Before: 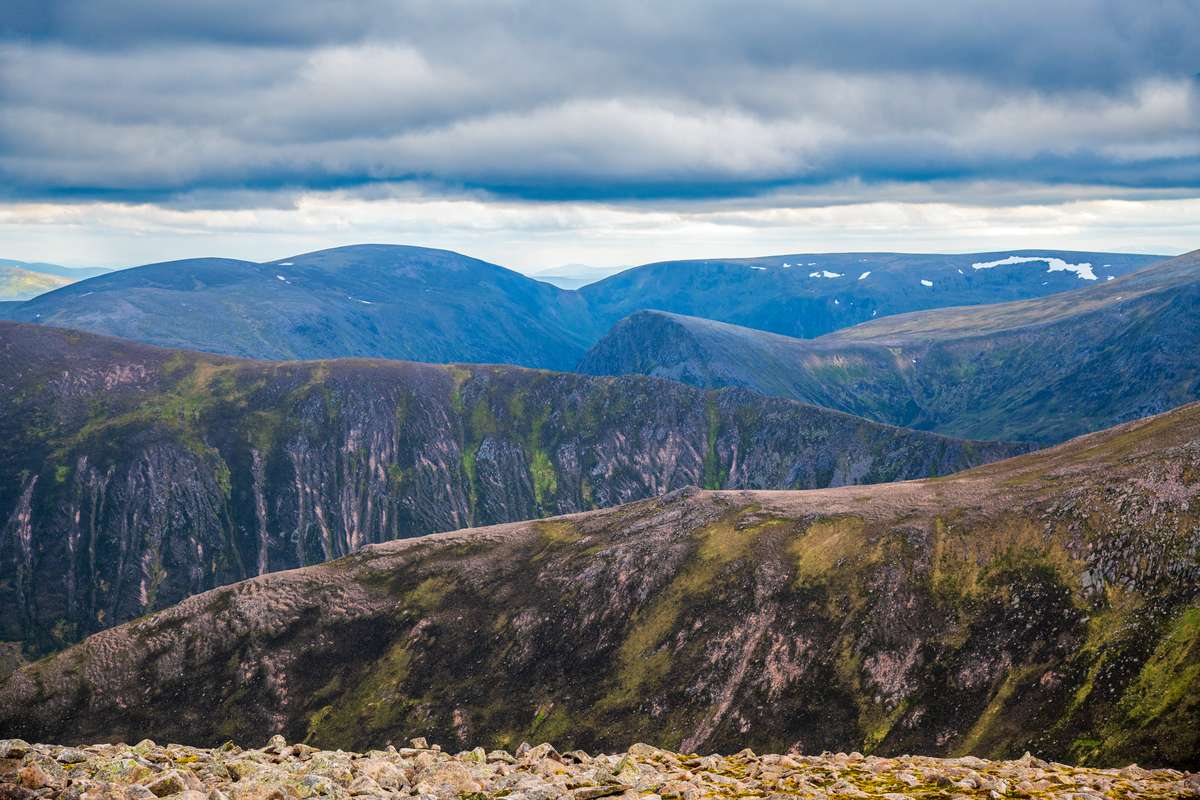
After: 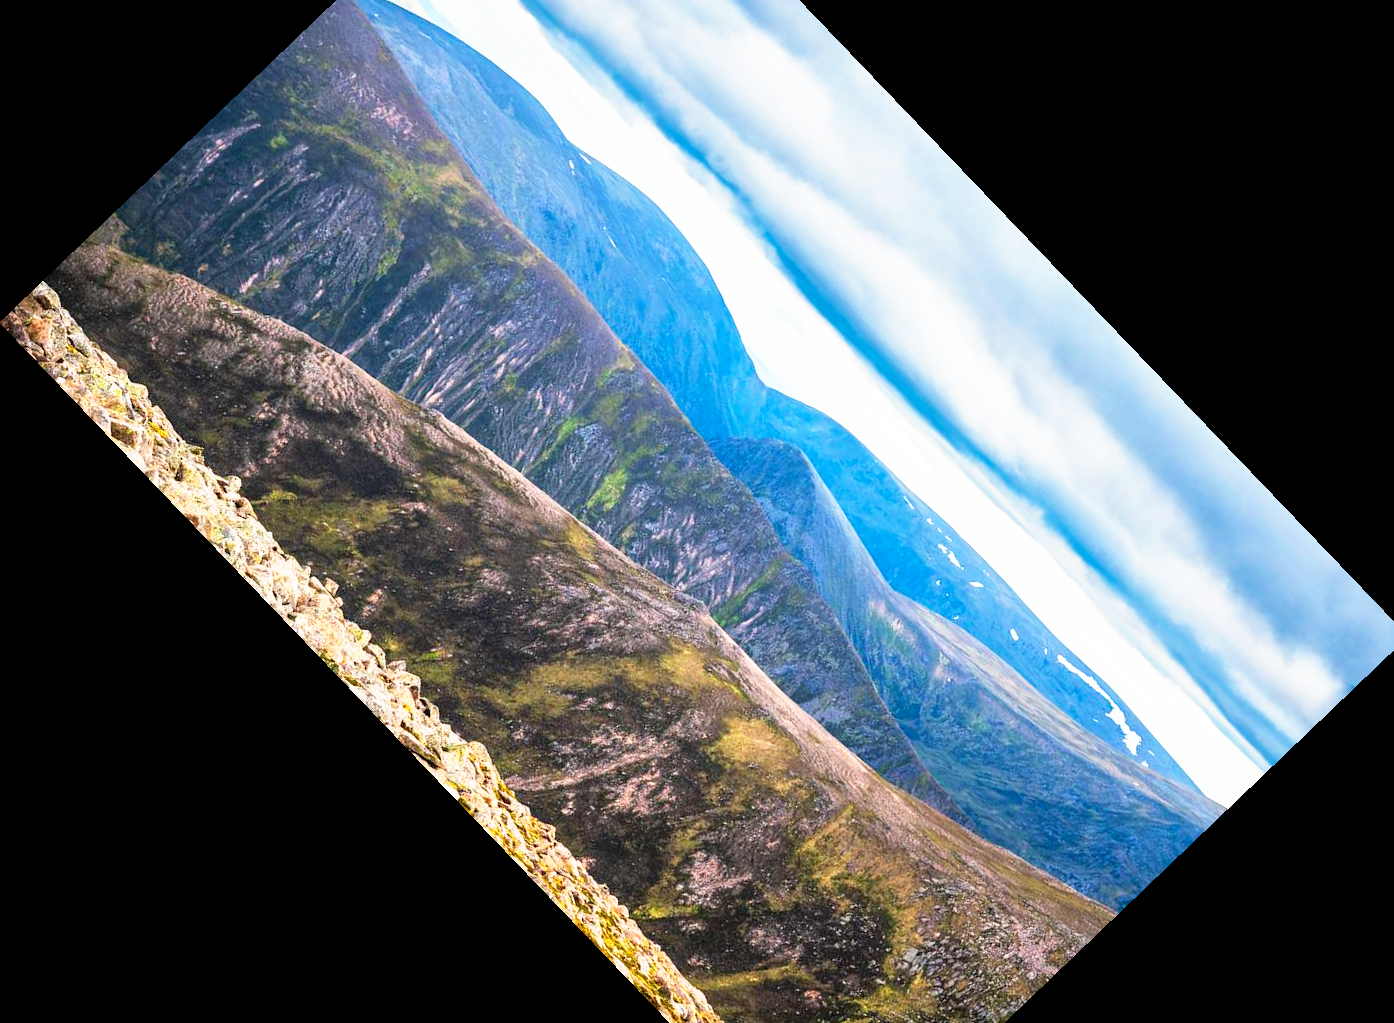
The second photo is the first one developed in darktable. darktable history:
crop and rotate: angle -46.26°, top 16.234%, right 0.912%, bottom 11.704%
base curve: curves: ch0 [(0, 0) (0.495, 0.917) (1, 1)], preserve colors none
